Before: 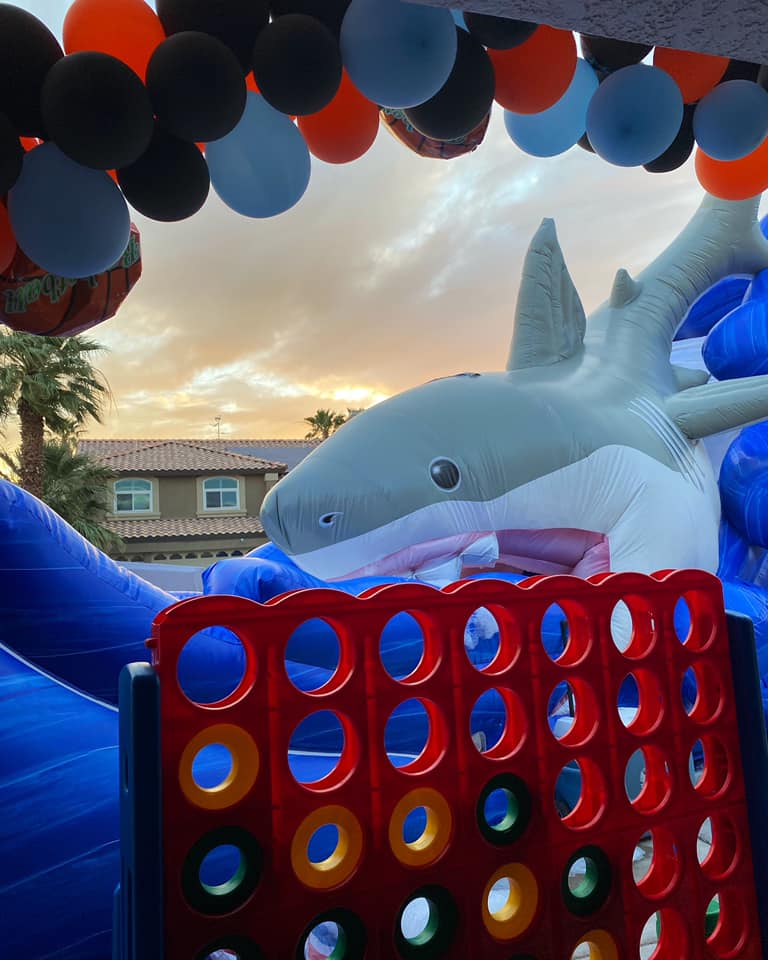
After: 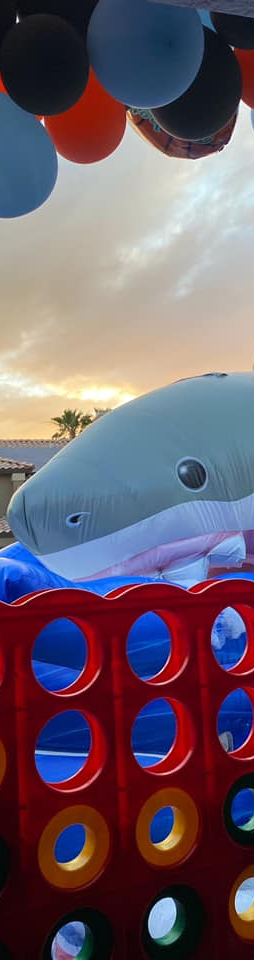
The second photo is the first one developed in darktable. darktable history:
crop: left 33.053%, right 33.812%
